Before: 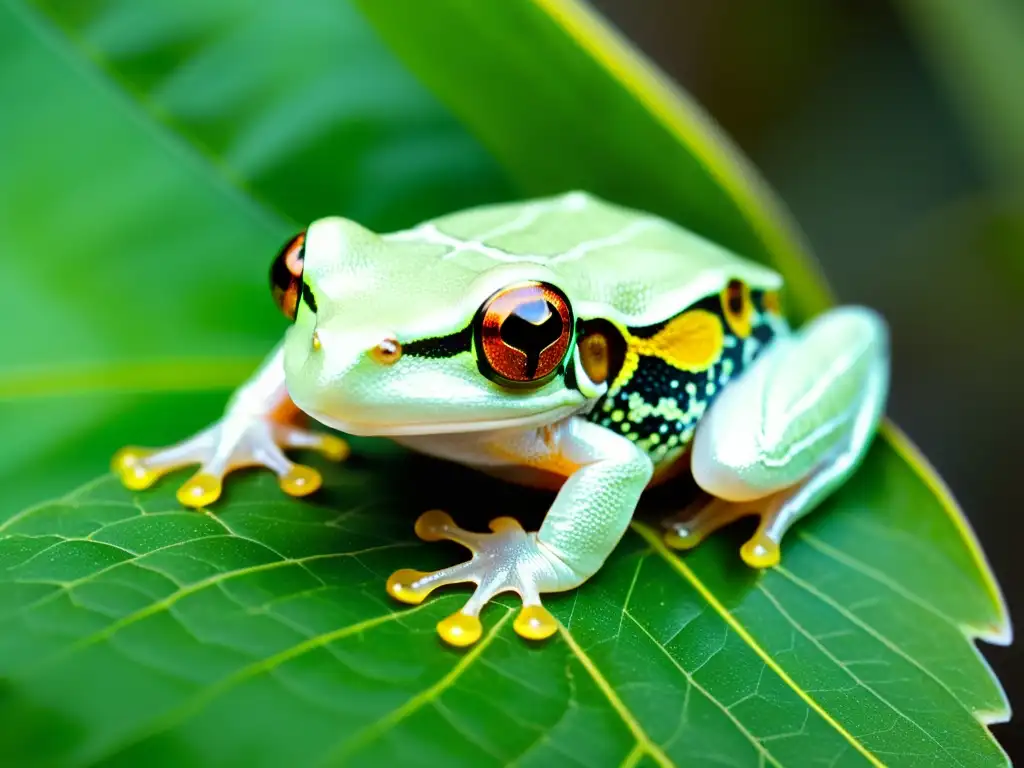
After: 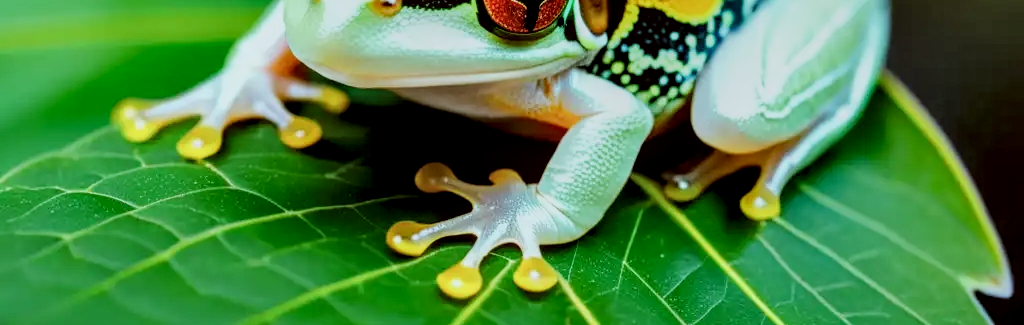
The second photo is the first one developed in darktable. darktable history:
crop: top 45.423%, bottom 12.215%
color correction: highlights a* -4.88, highlights b* -4.12, shadows a* 3.74, shadows b* 4.17
filmic rgb: black relative exposure -7.65 EV, white relative exposure 4.56 EV, hardness 3.61
local contrast: detail 154%
